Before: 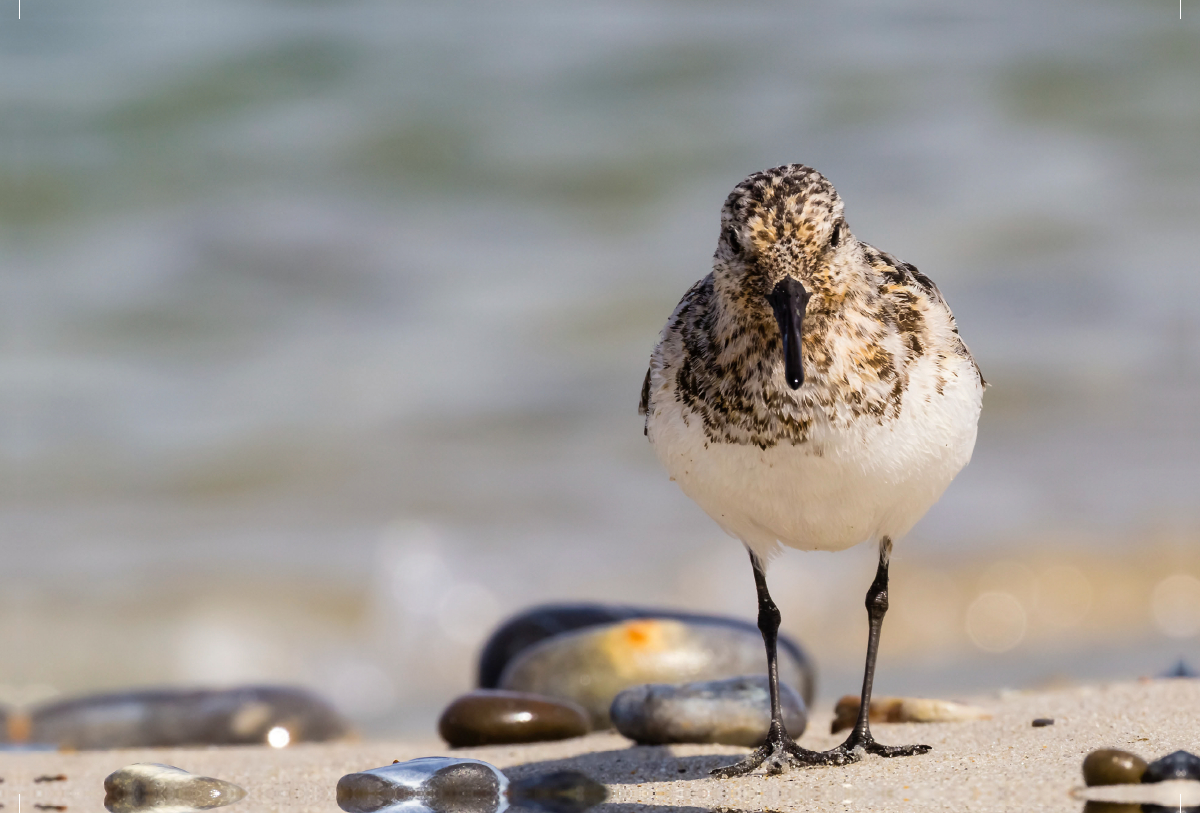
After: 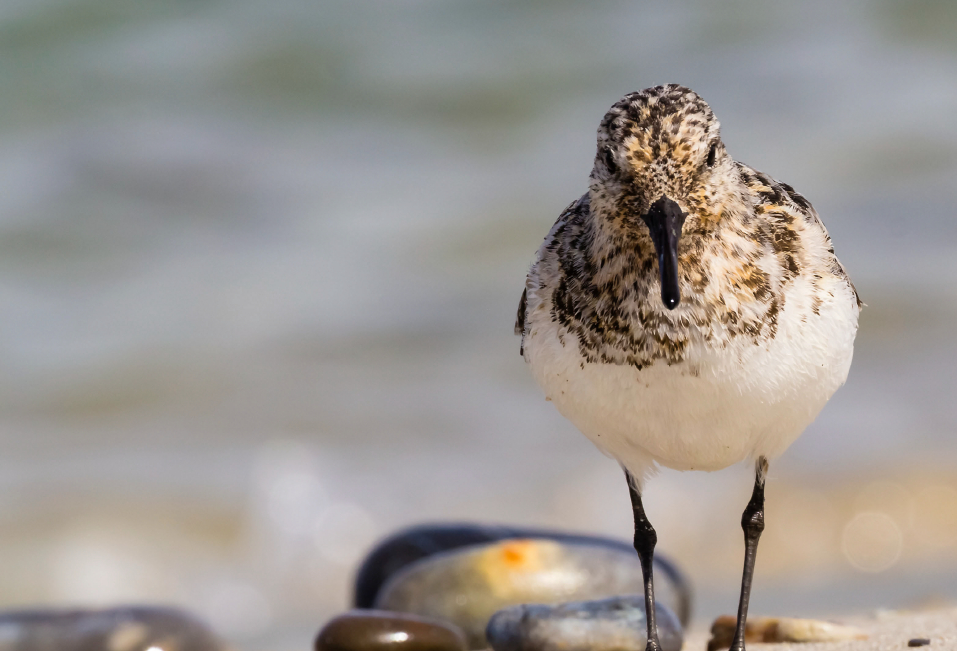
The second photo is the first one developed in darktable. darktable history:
crop and rotate: left 10.398%, top 9.852%, right 9.82%, bottom 10.001%
